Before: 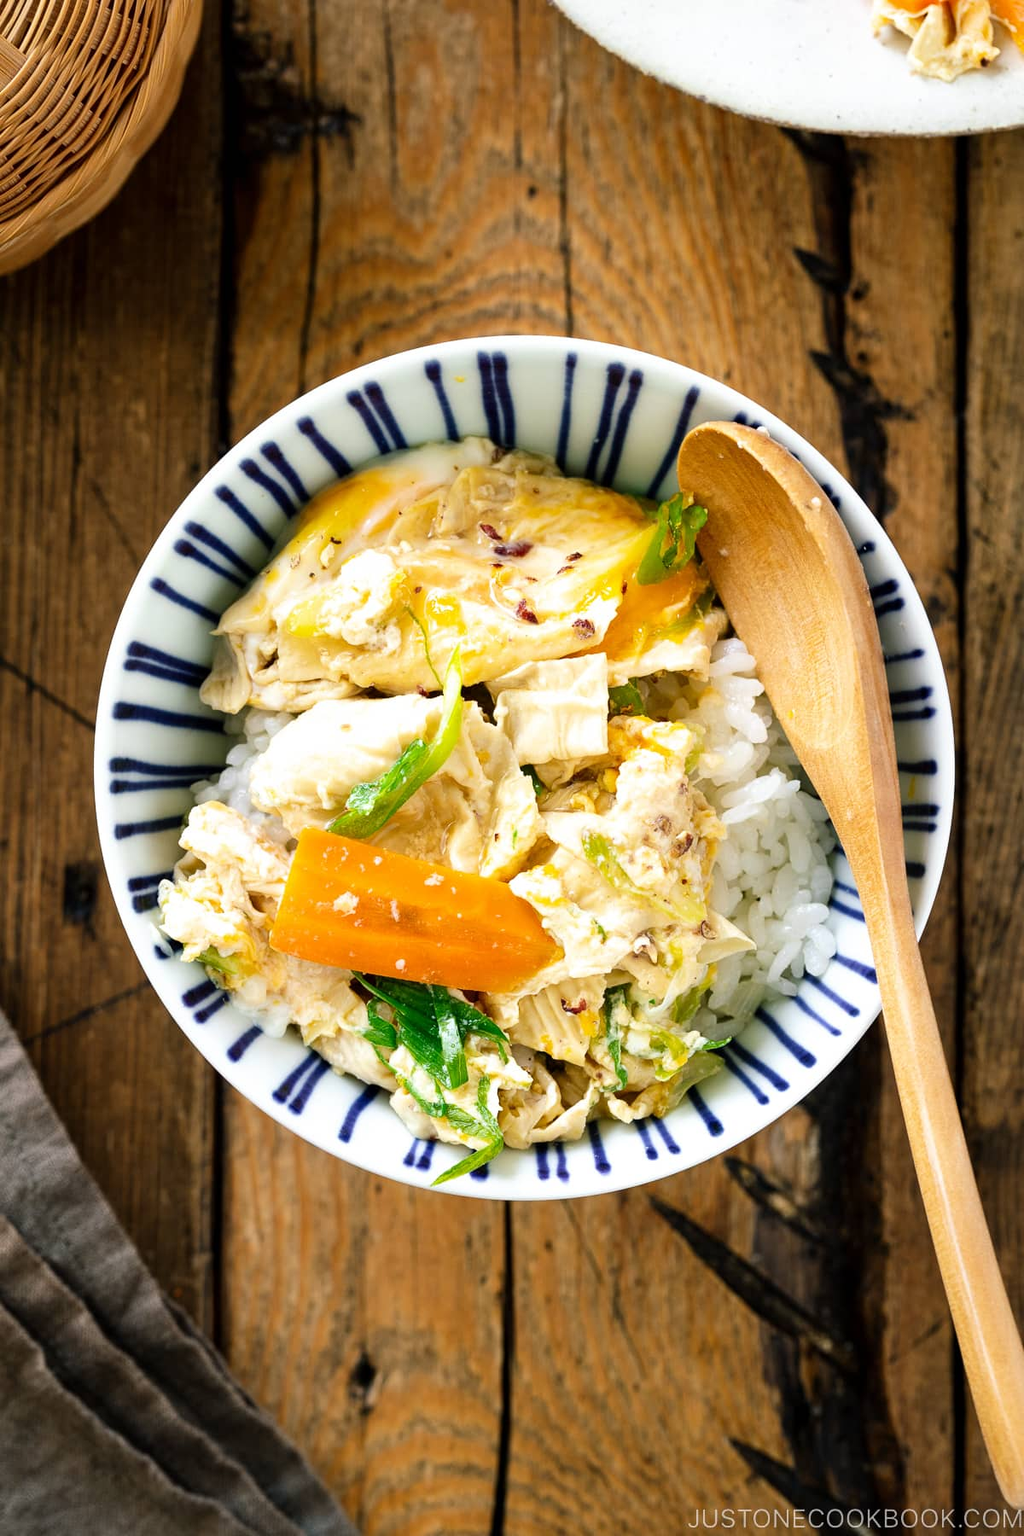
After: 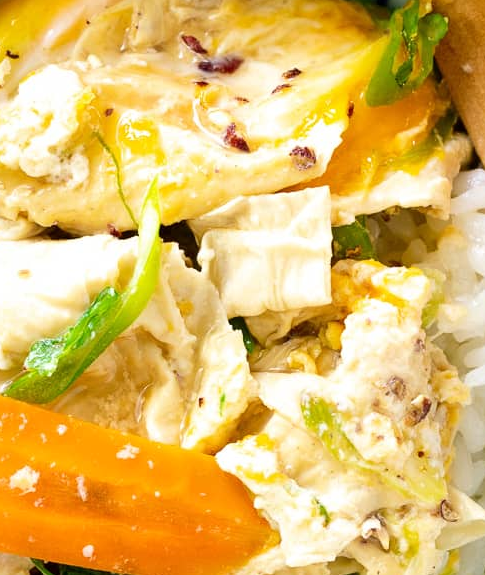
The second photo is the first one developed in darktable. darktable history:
tone equalizer: on, module defaults
crop: left 31.751%, top 32.172%, right 27.8%, bottom 35.83%
